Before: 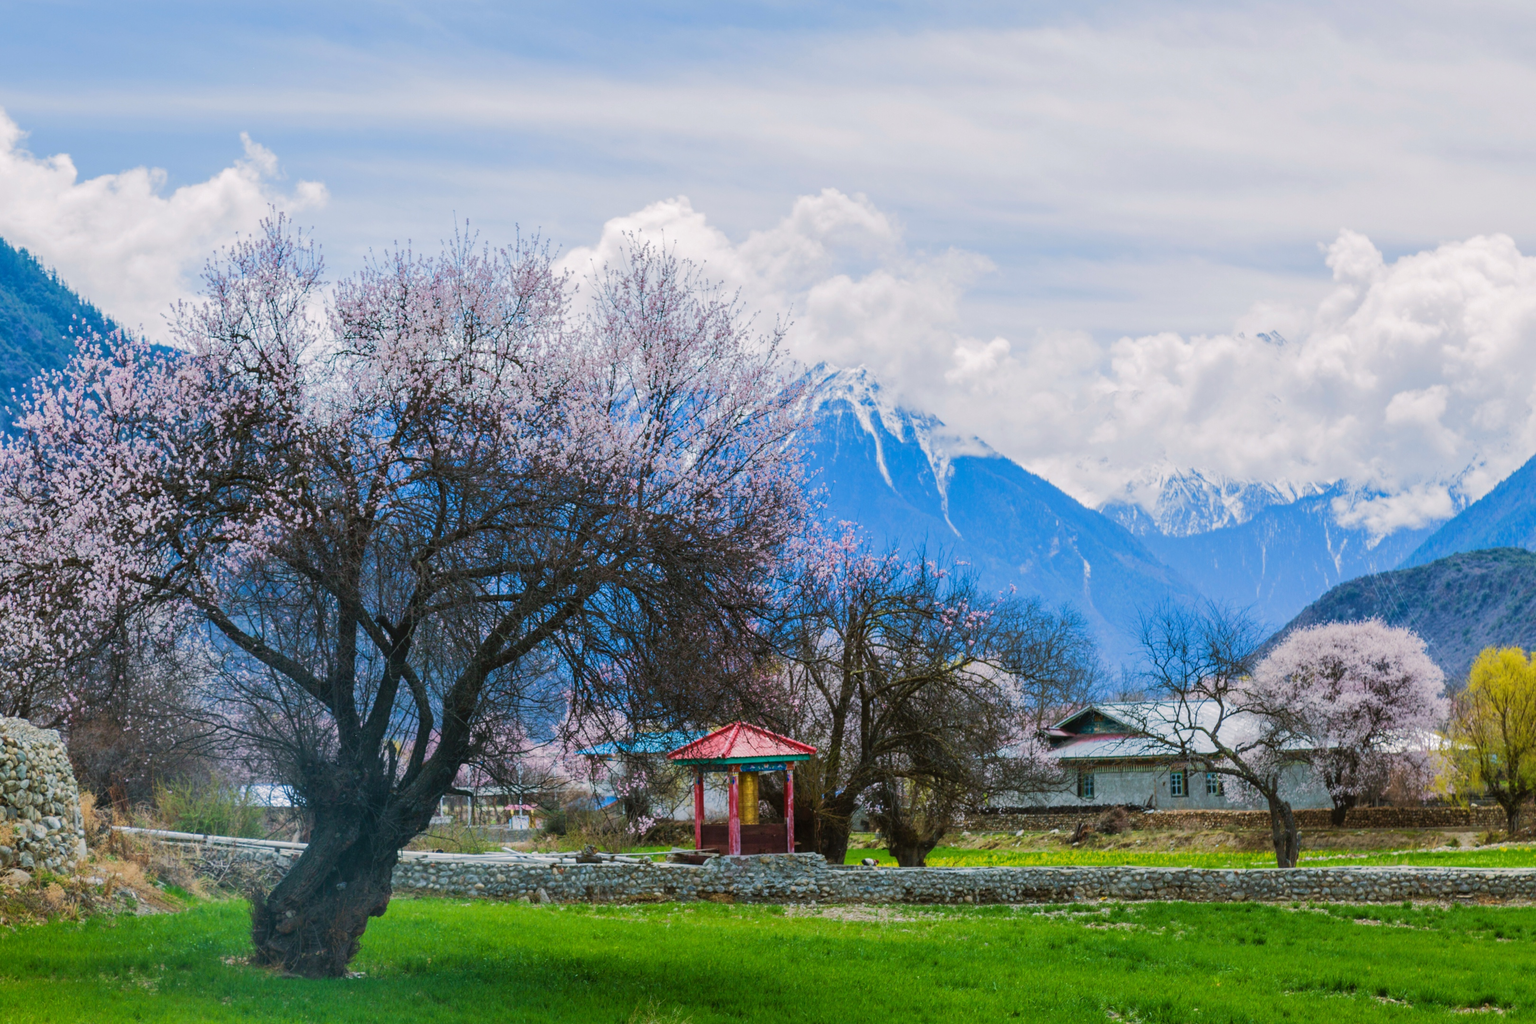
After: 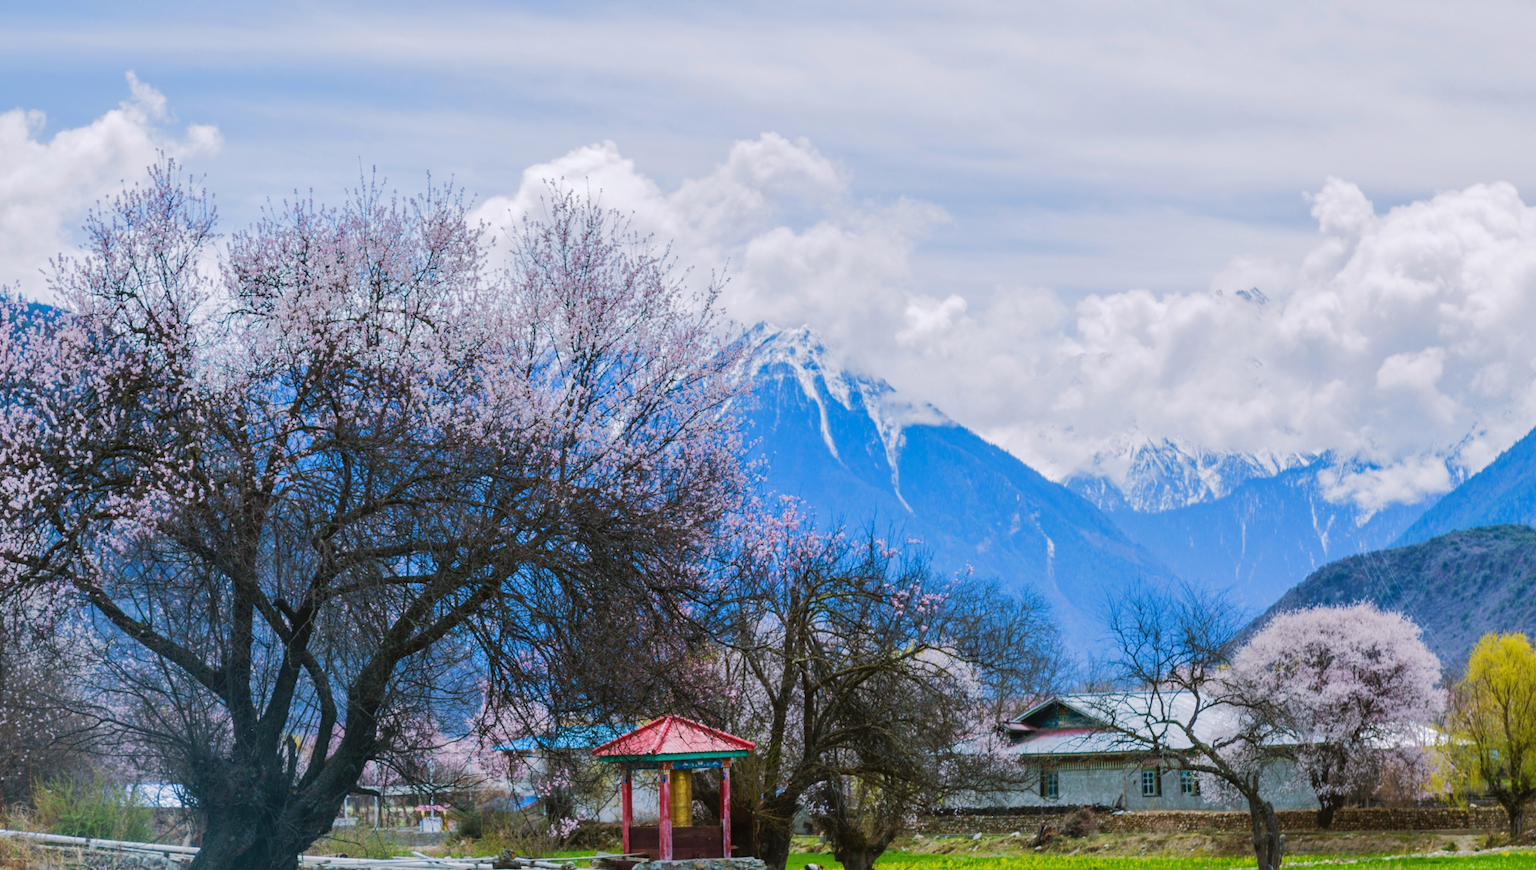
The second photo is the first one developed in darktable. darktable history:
white balance: red 0.983, blue 1.036
shadows and highlights: shadows 20.55, highlights -20.99, soften with gaussian
exposure: compensate highlight preservation false
crop: left 8.155%, top 6.611%, bottom 15.385%
